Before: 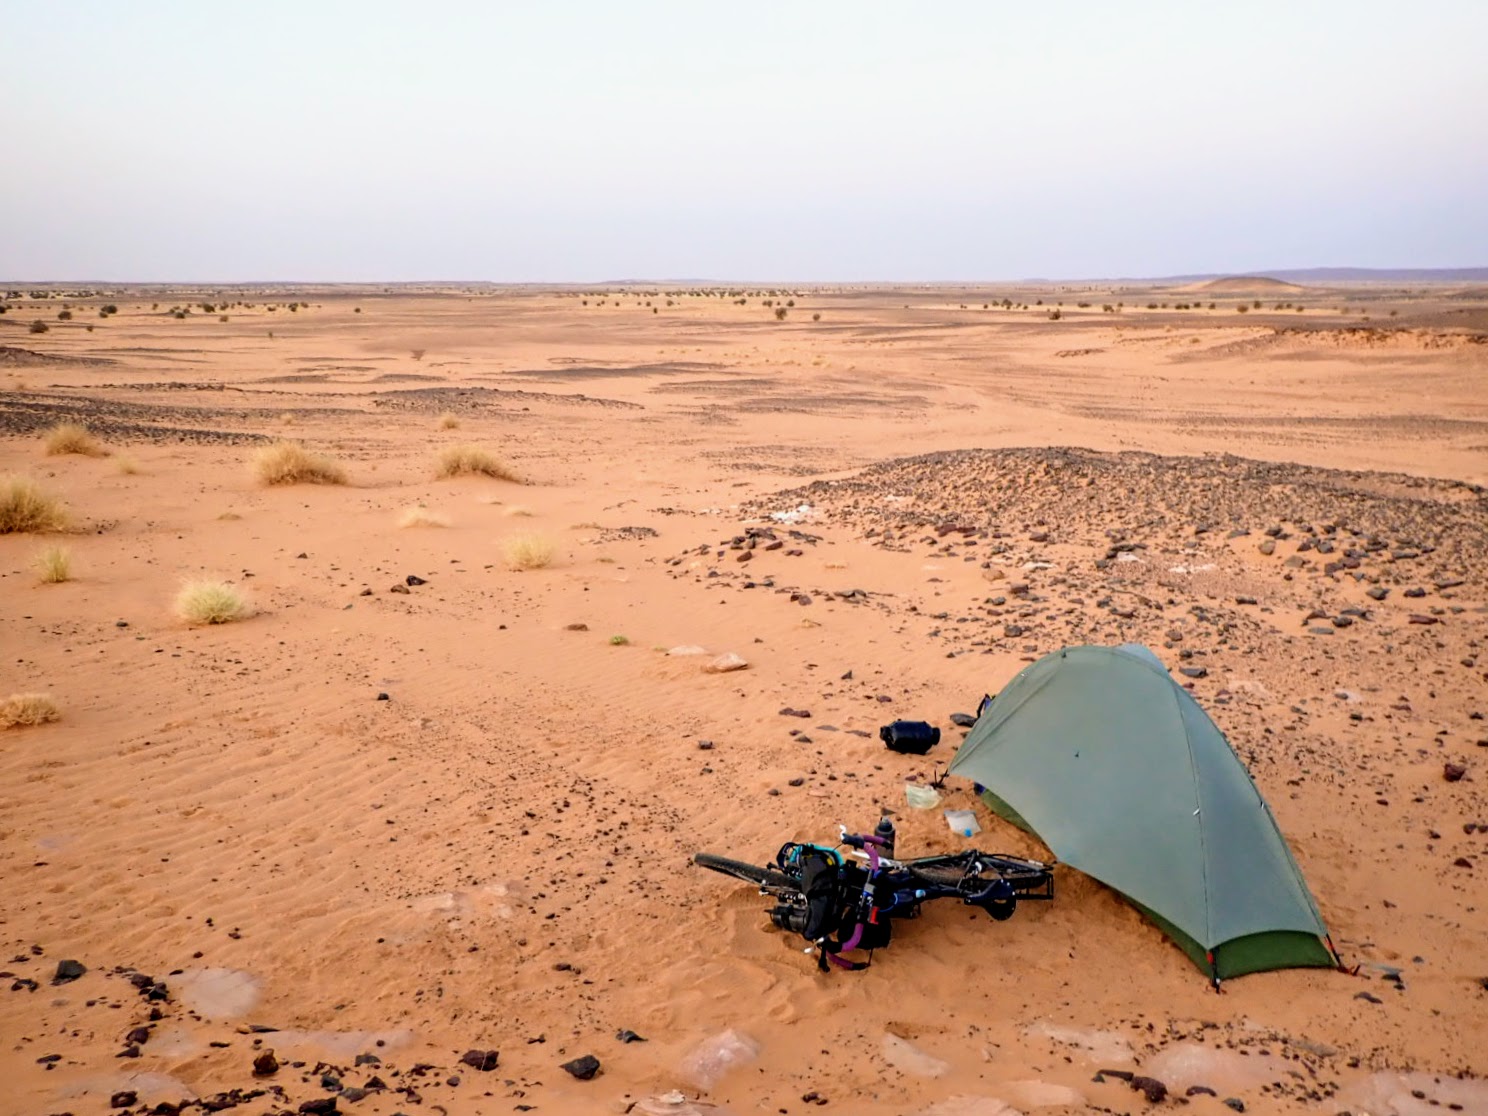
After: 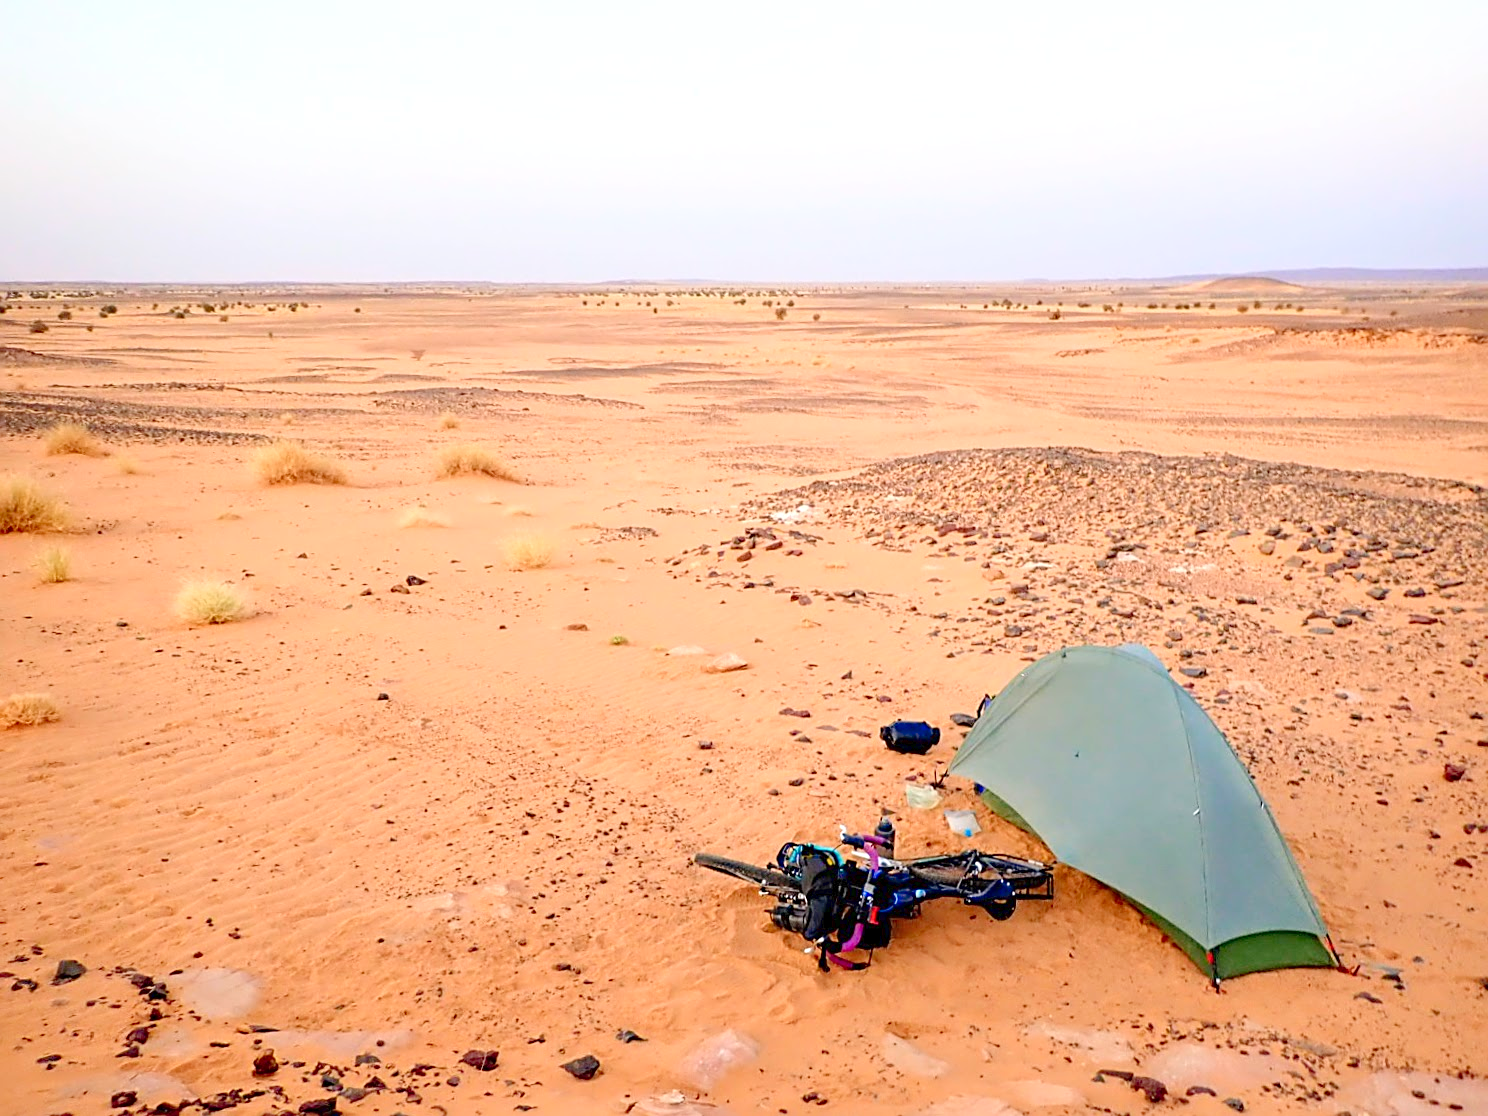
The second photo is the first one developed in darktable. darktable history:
sharpen: on, module defaults
levels: levels [0, 0.397, 0.955]
